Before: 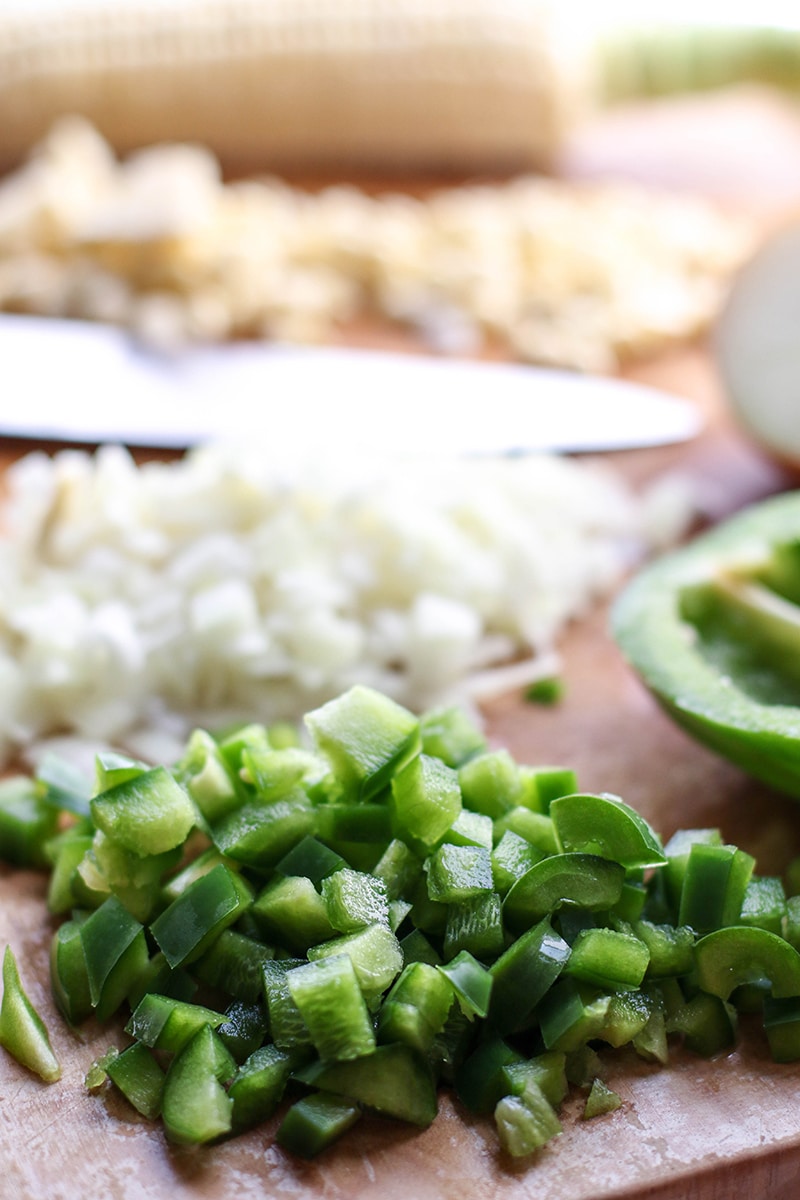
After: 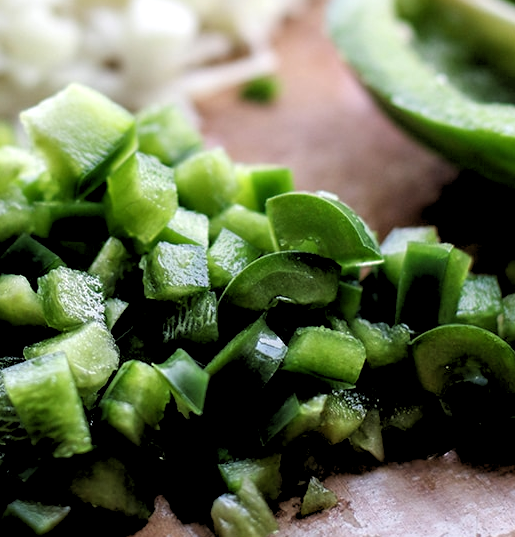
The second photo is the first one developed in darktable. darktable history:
crop and rotate: left 35.509%, top 50.238%, bottom 4.934%
rgb levels: levels [[0.034, 0.472, 0.904], [0, 0.5, 1], [0, 0.5, 1]]
